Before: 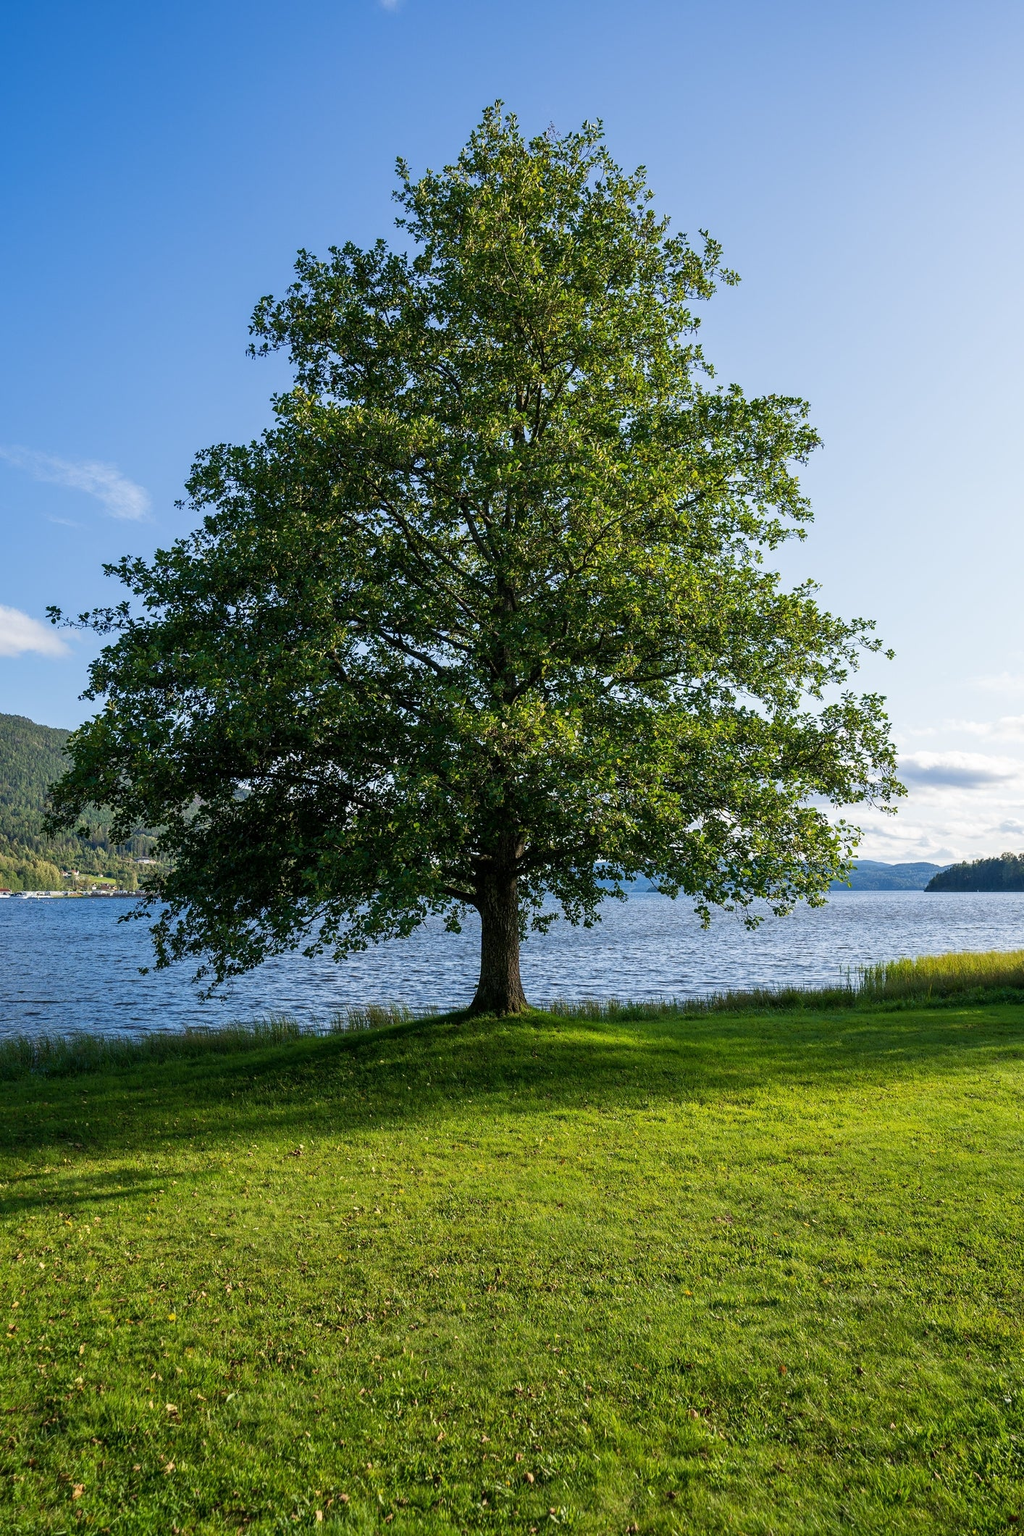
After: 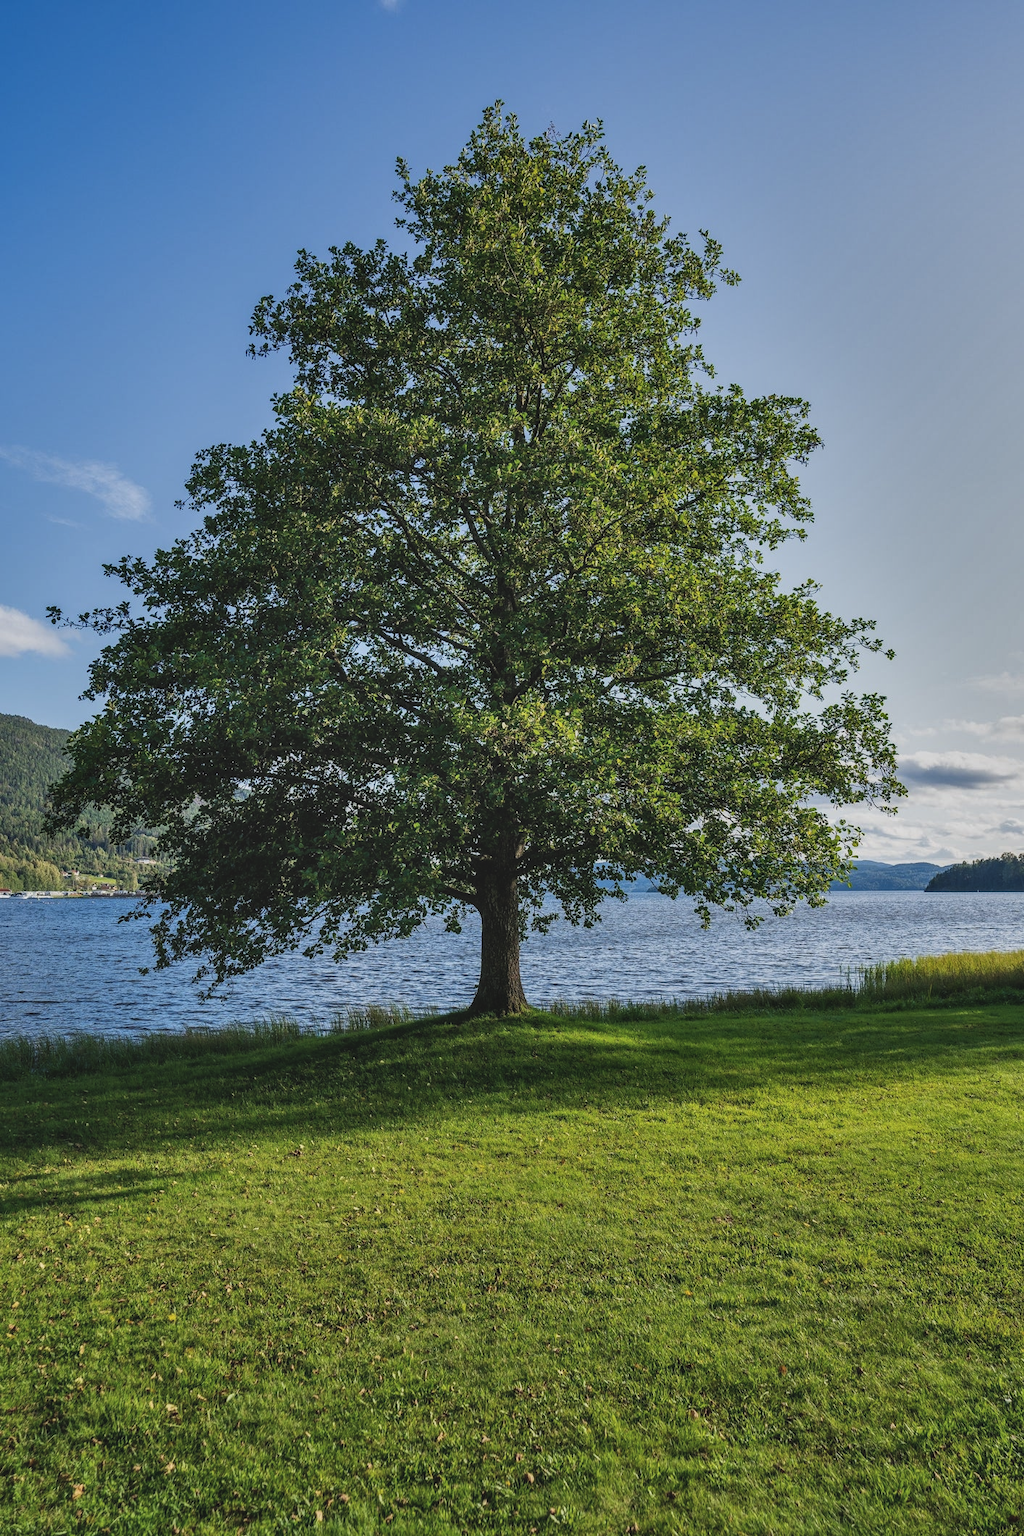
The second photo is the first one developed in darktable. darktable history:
exposure: black level correction -0.015, exposure -0.5 EV, compensate highlight preservation false
shadows and highlights: radius 100.41, shadows 50.55, highlights -64.36, highlights color adjustment 49.82%, soften with gaussian
local contrast: on, module defaults
